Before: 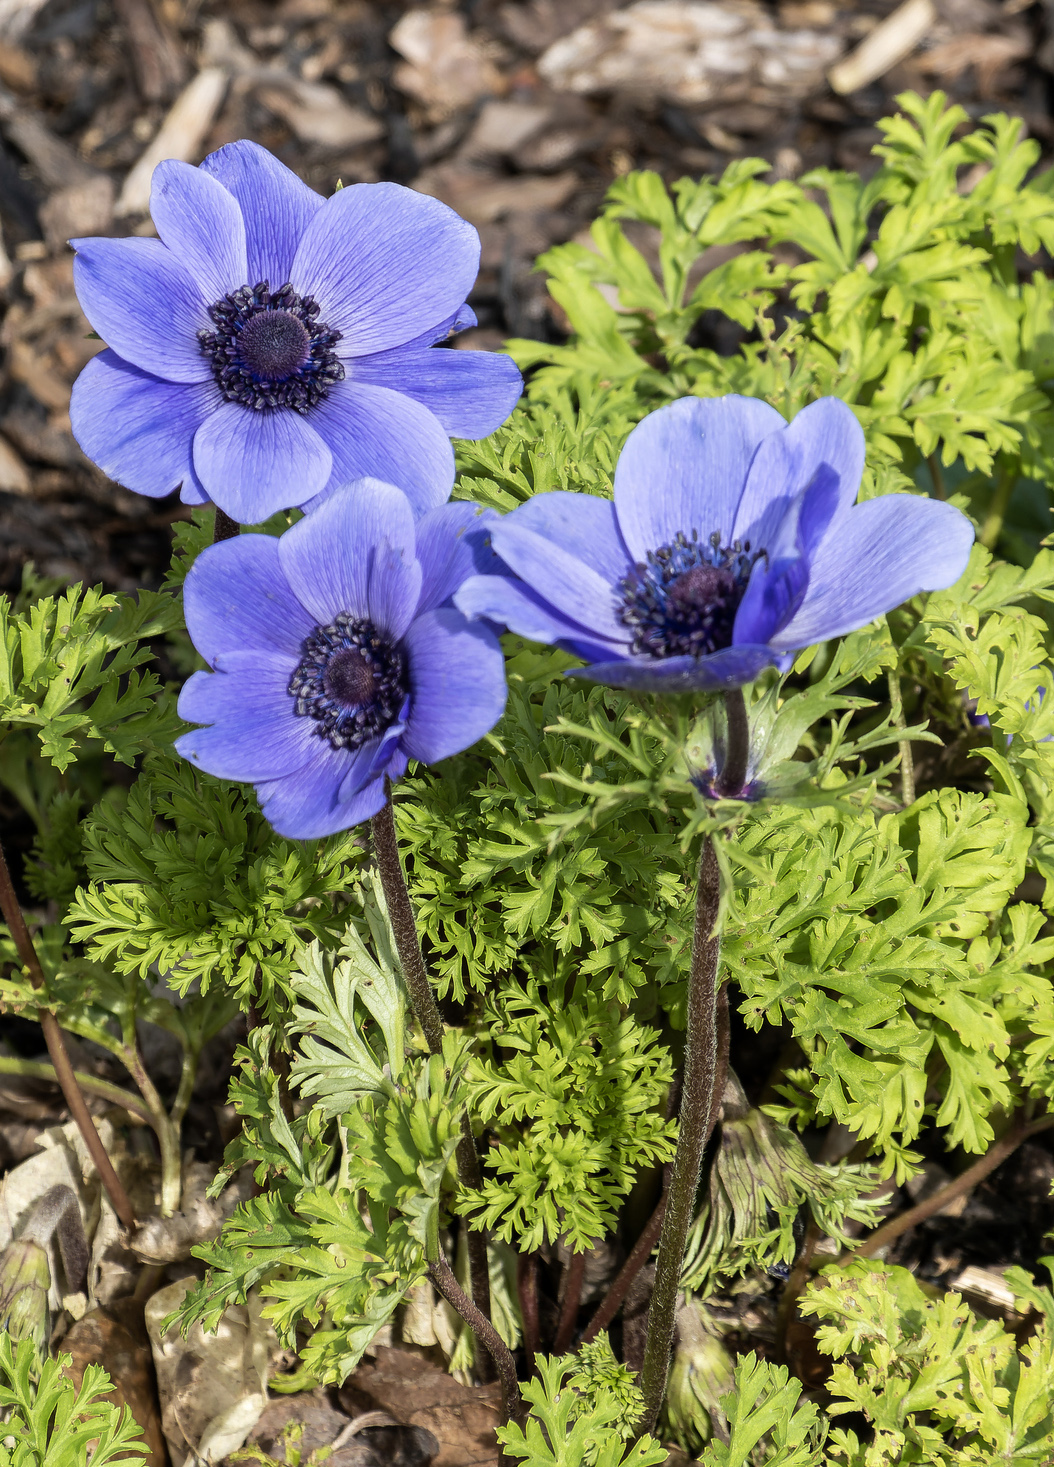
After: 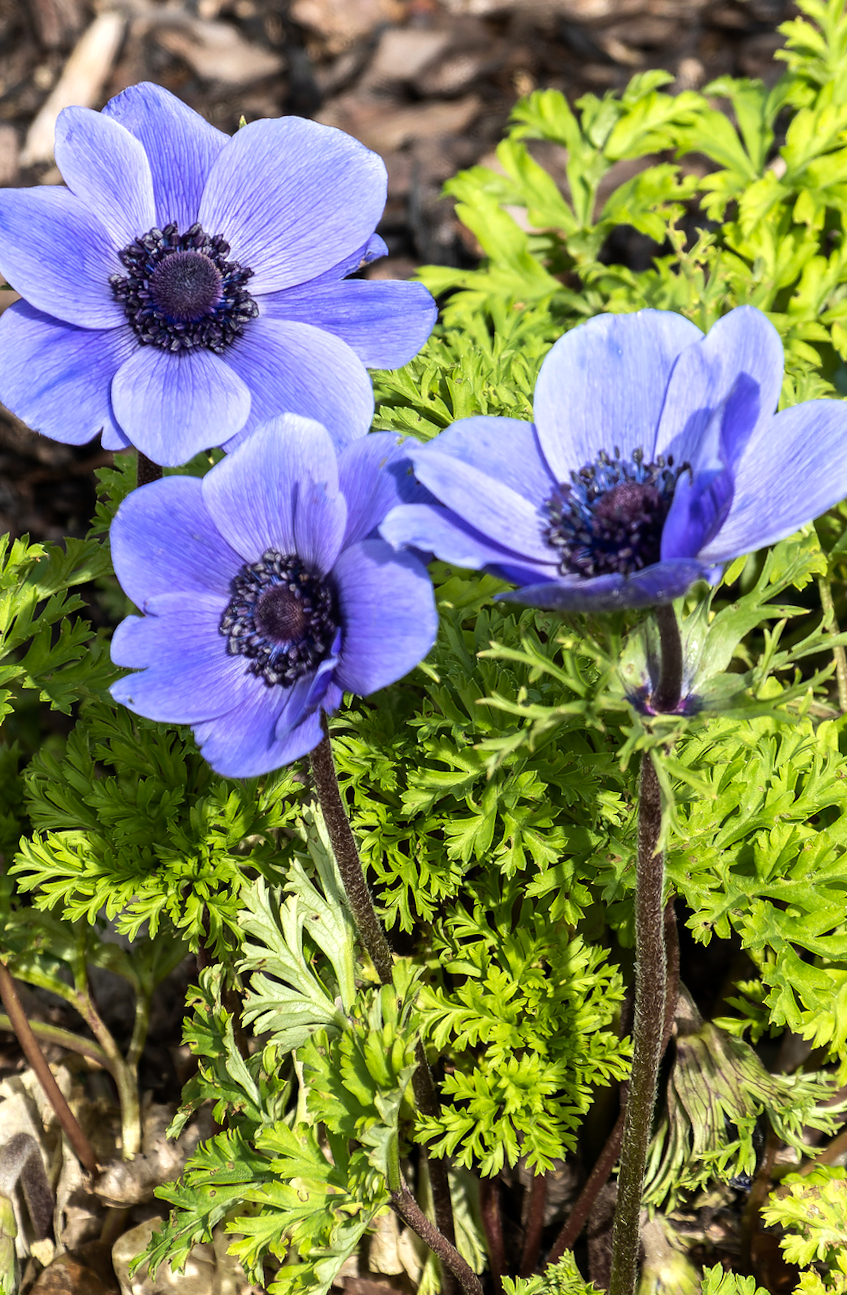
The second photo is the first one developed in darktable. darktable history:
rotate and perspective: rotation -2.12°, lens shift (vertical) 0.009, lens shift (horizontal) -0.008, automatic cropping original format, crop left 0.036, crop right 0.964, crop top 0.05, crop bottom 0.959
tone equalizer: -8 EV -0.417 EV, -7 EV -0.389 EV, -6 EV -0.333 EV, -5 EV -0.222 EV, -3 EV 0.222 EV, -2 EV 0.333 EV, -1 EV 0.389 EV, +0 EV 0.417 EV, edges refinement/feathering 500, mask exposure compensation -1.57 EV, preserve details no
crop and rotate: angle 1°, left 4.281%, top 0.642%, right 11.383%, bottom 2.486%
